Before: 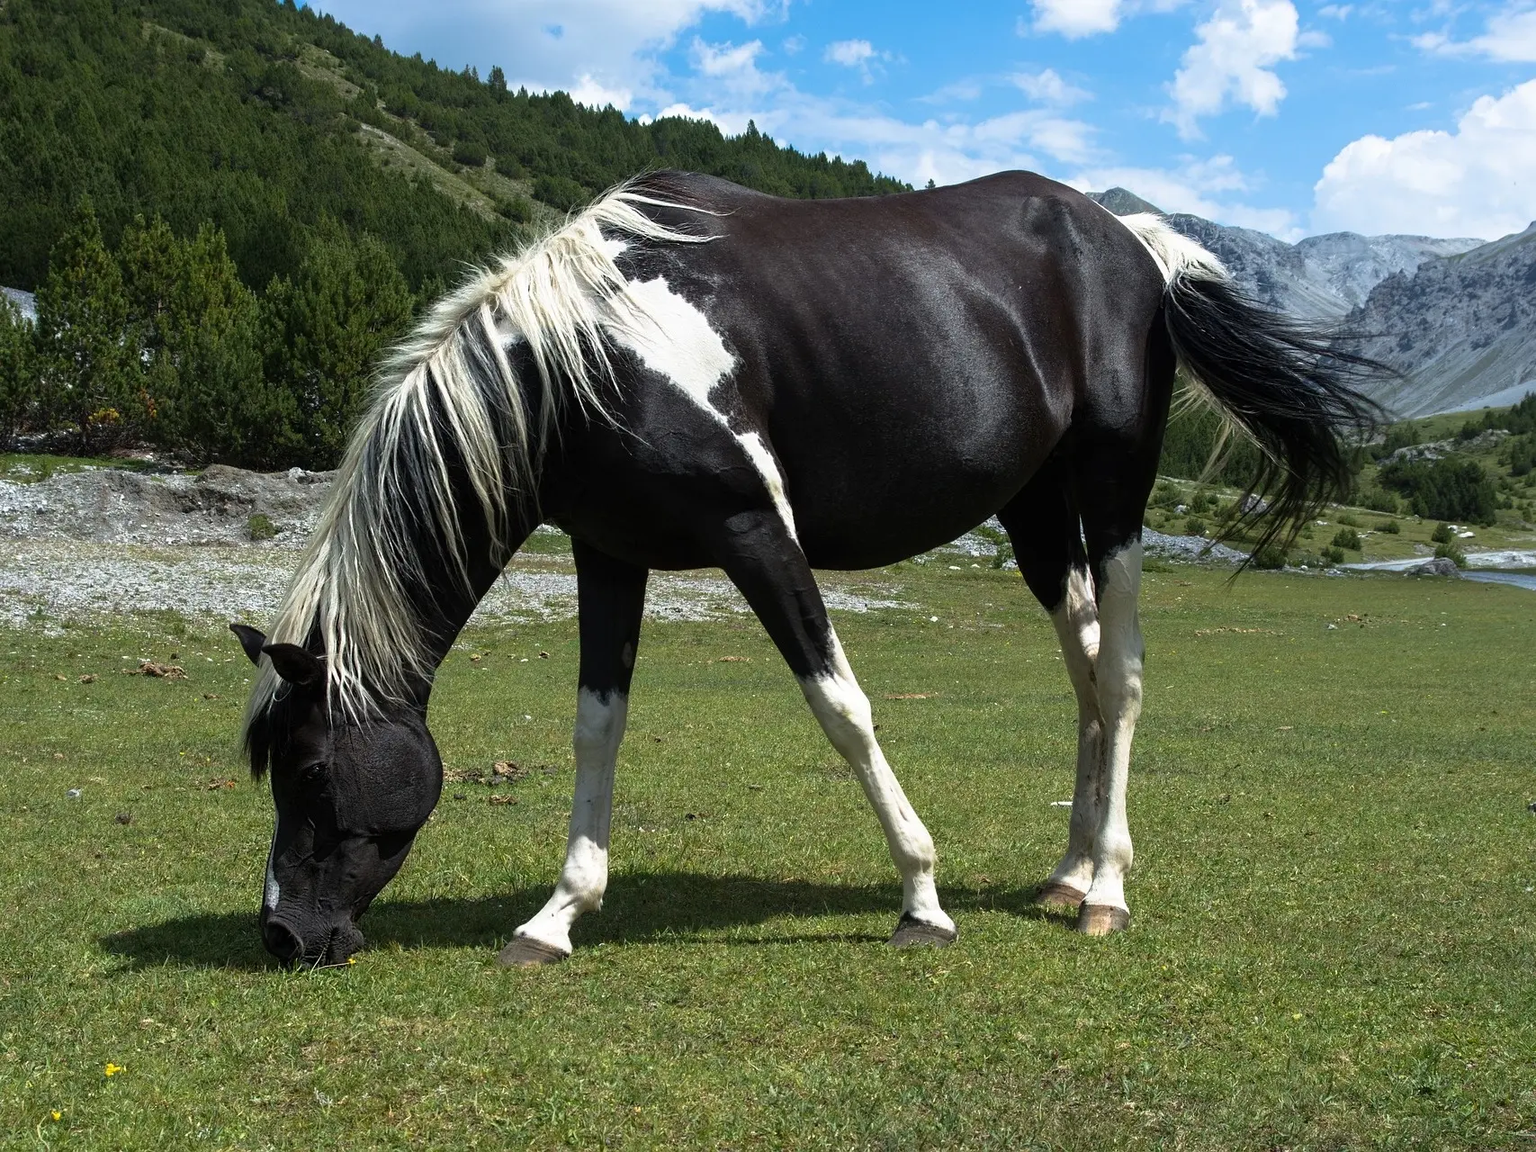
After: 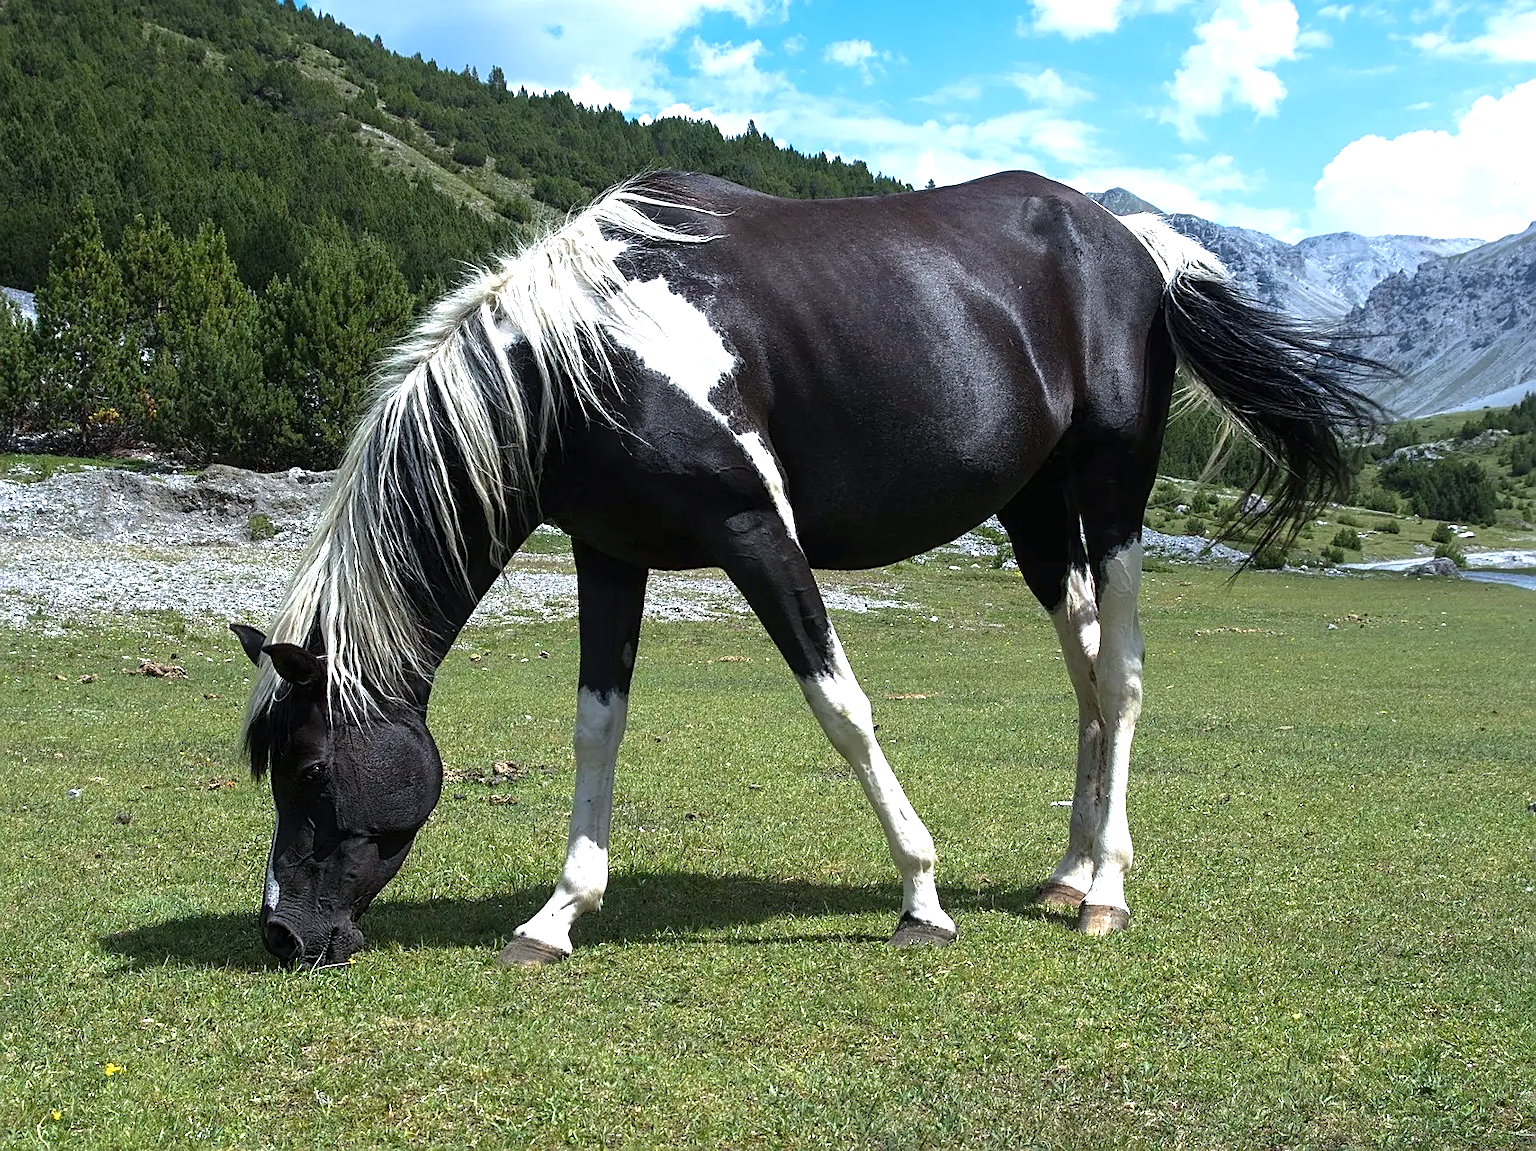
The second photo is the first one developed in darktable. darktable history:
color calibration: illuminant as shot in camera, x 0.358, y 0.373, temperature 4628.91 K
exposure: exposure 0.609 EV, compensate highlight preservation false
sharpen: radius 1.952
